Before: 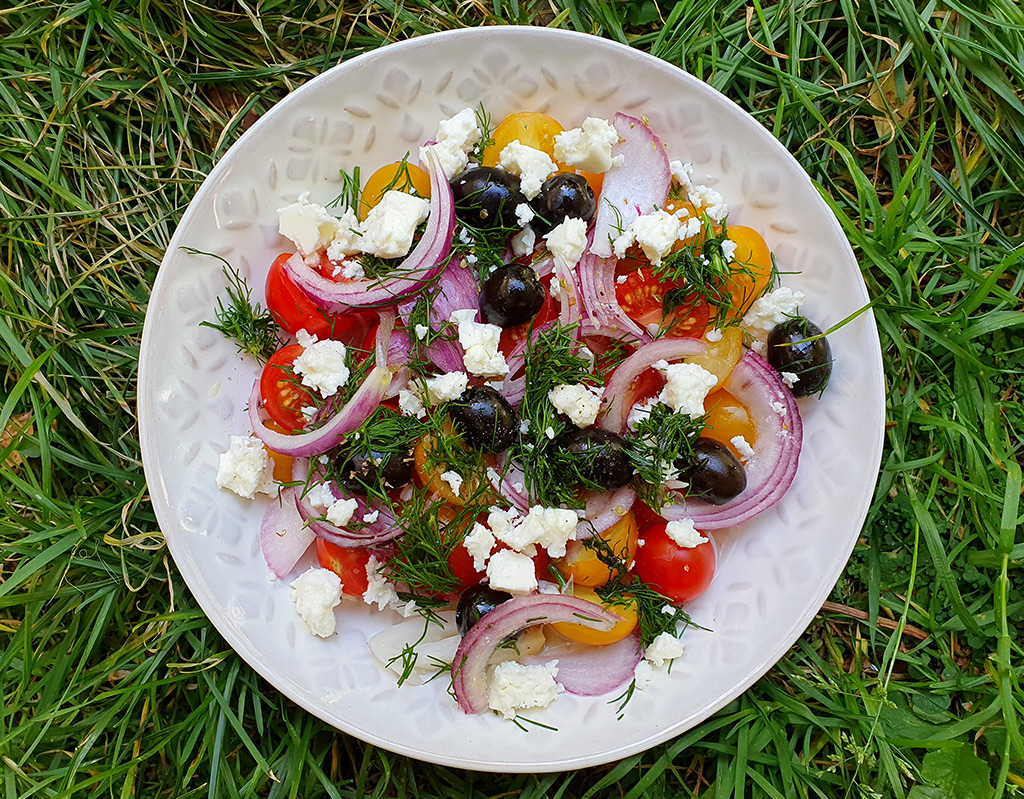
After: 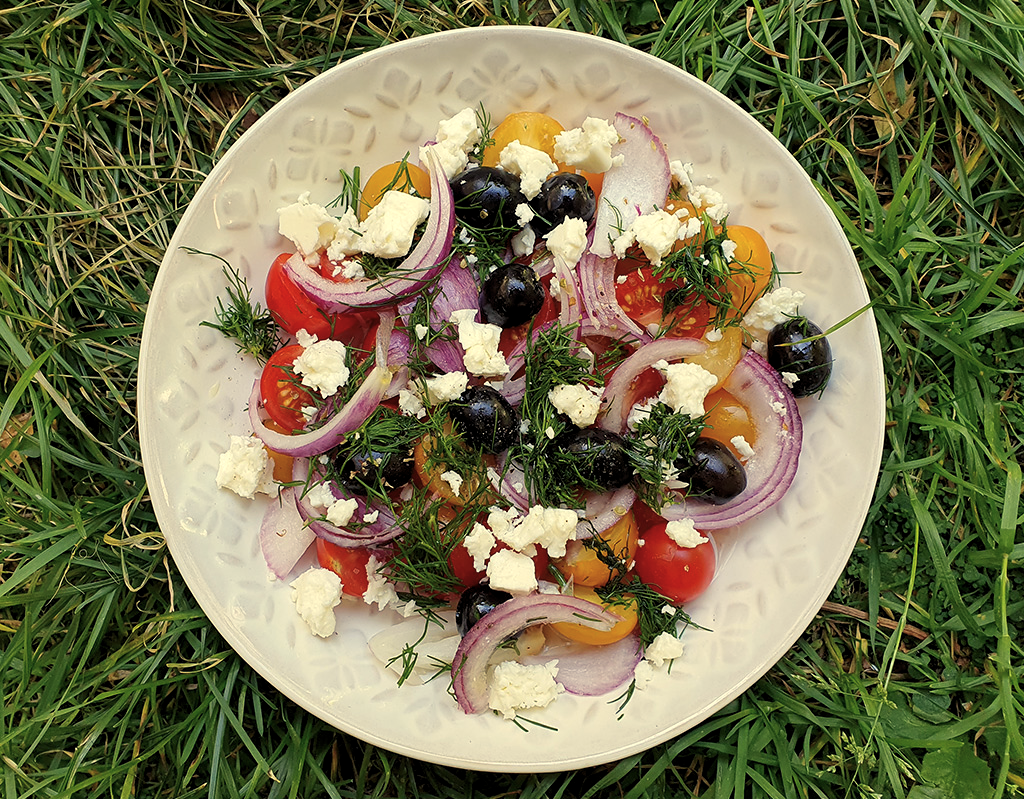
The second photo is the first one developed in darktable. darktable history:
color balance rgb: shadows lift › chroma 2%, shadows lift › hue 263°, highlights gain › chroma 8%, highlights gain › hue 84°, linear chroma grading › global chroma -15%, saturation formula JzAzBz (2021)
levels: levels [0.031, 0.5, 0.969]
